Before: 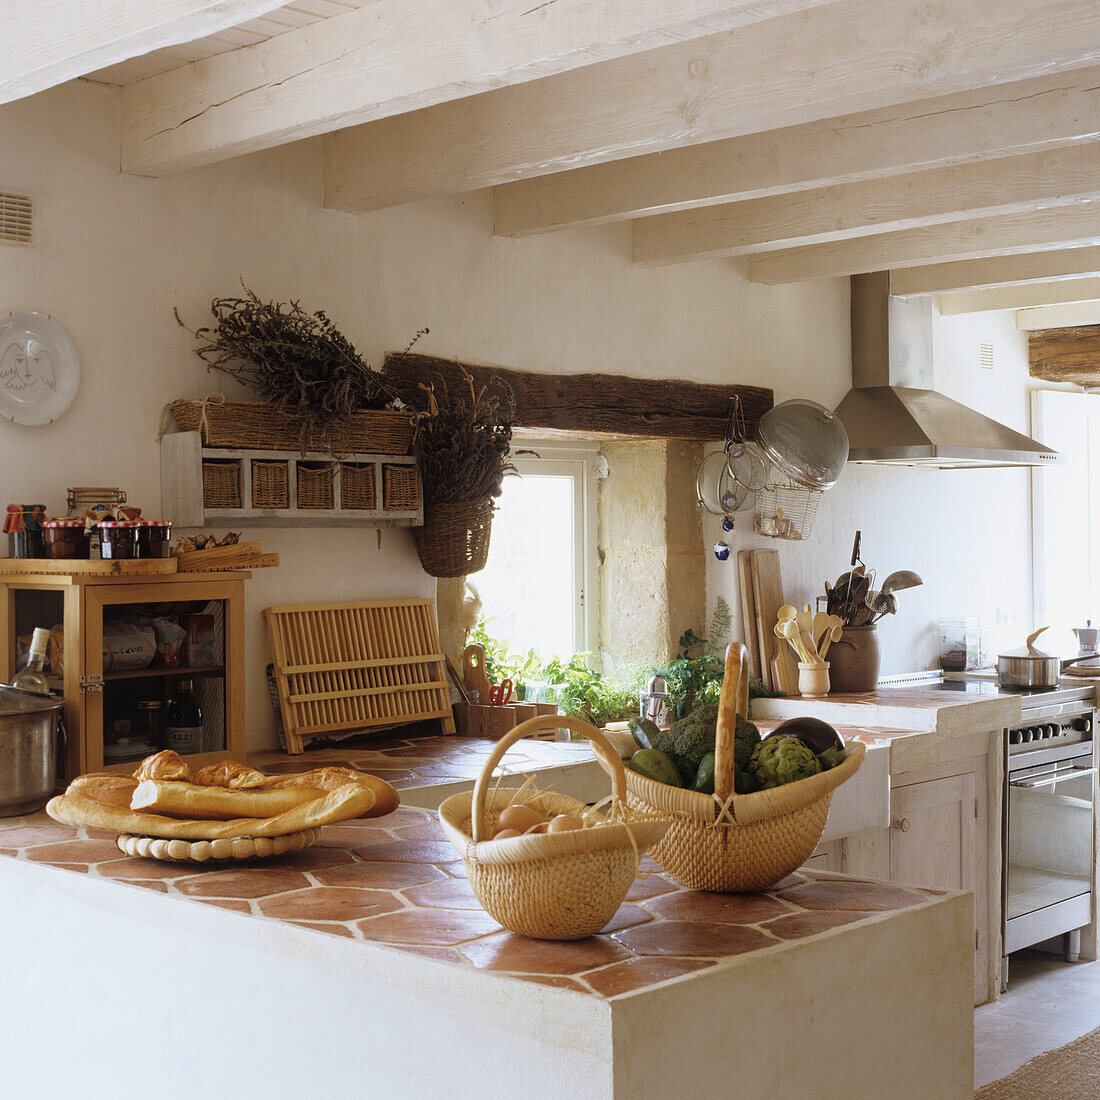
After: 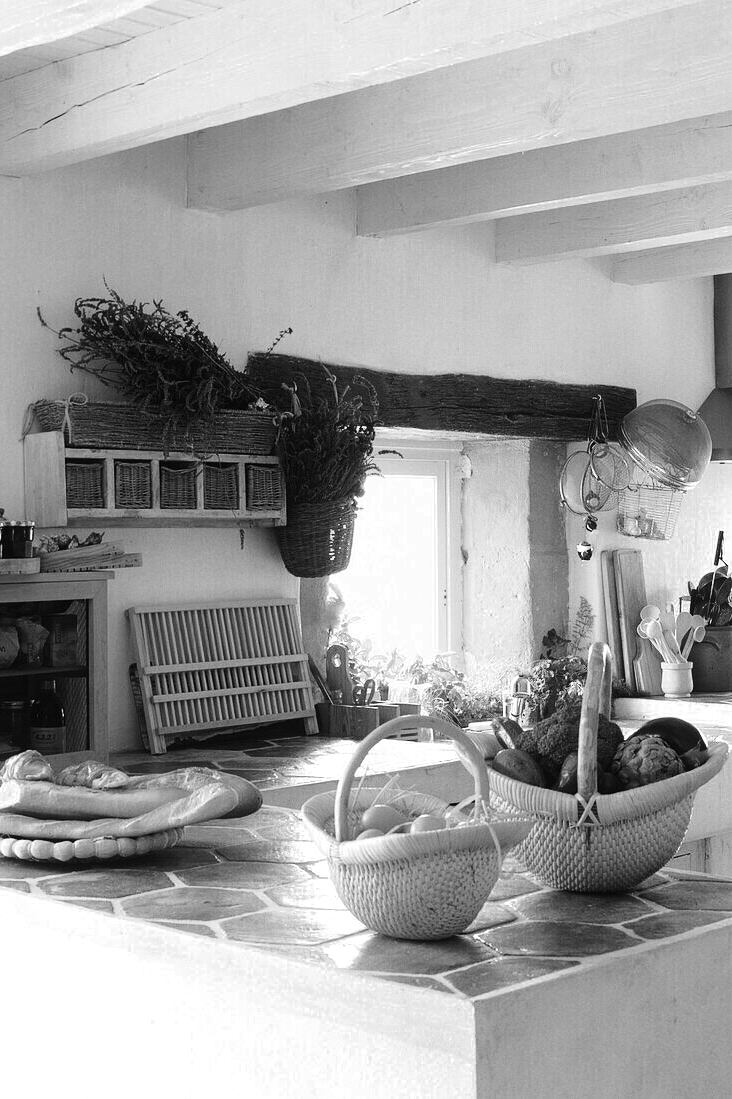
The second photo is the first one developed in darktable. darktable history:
tone curve: curves: ch0 [(0, 0) (0.126, 0.086) (0.338, 0.307) (0.494, 0.531) (0.703, 0.762) (1, 1)]; ch1 [(0, 0) (0.346, 0.324) (0.45, 0.426) (0.5, 0.5) (0.522, 0.517) (0.55, 0.578) (1, 1)]; ch2 [(0, 0) (0.44, 0.424) (0.501, 0.499) (0.554, 0.554) (0.622, 0.667) (0.707, 0.746) (1, 1)], preserve colors none
color zones: curves: ch0 [(0, 0.613) (0.01, 0.613) (0.245, 0.448) (0.498, 0.529) (0.642, 0.665) (0.879, 0.777) (0.99, 0.613)]; ch1 [(0, 0) (0.143, 0) (0.286, 0) (0.429, 0) (0.571, 0) (0.714, 0) (0.857, 0)]
contrast brightness saturation: contrast 0.202, brightness 0.156, saturation 0.217
crop and rotate: left 12.538%, right 20.838%
